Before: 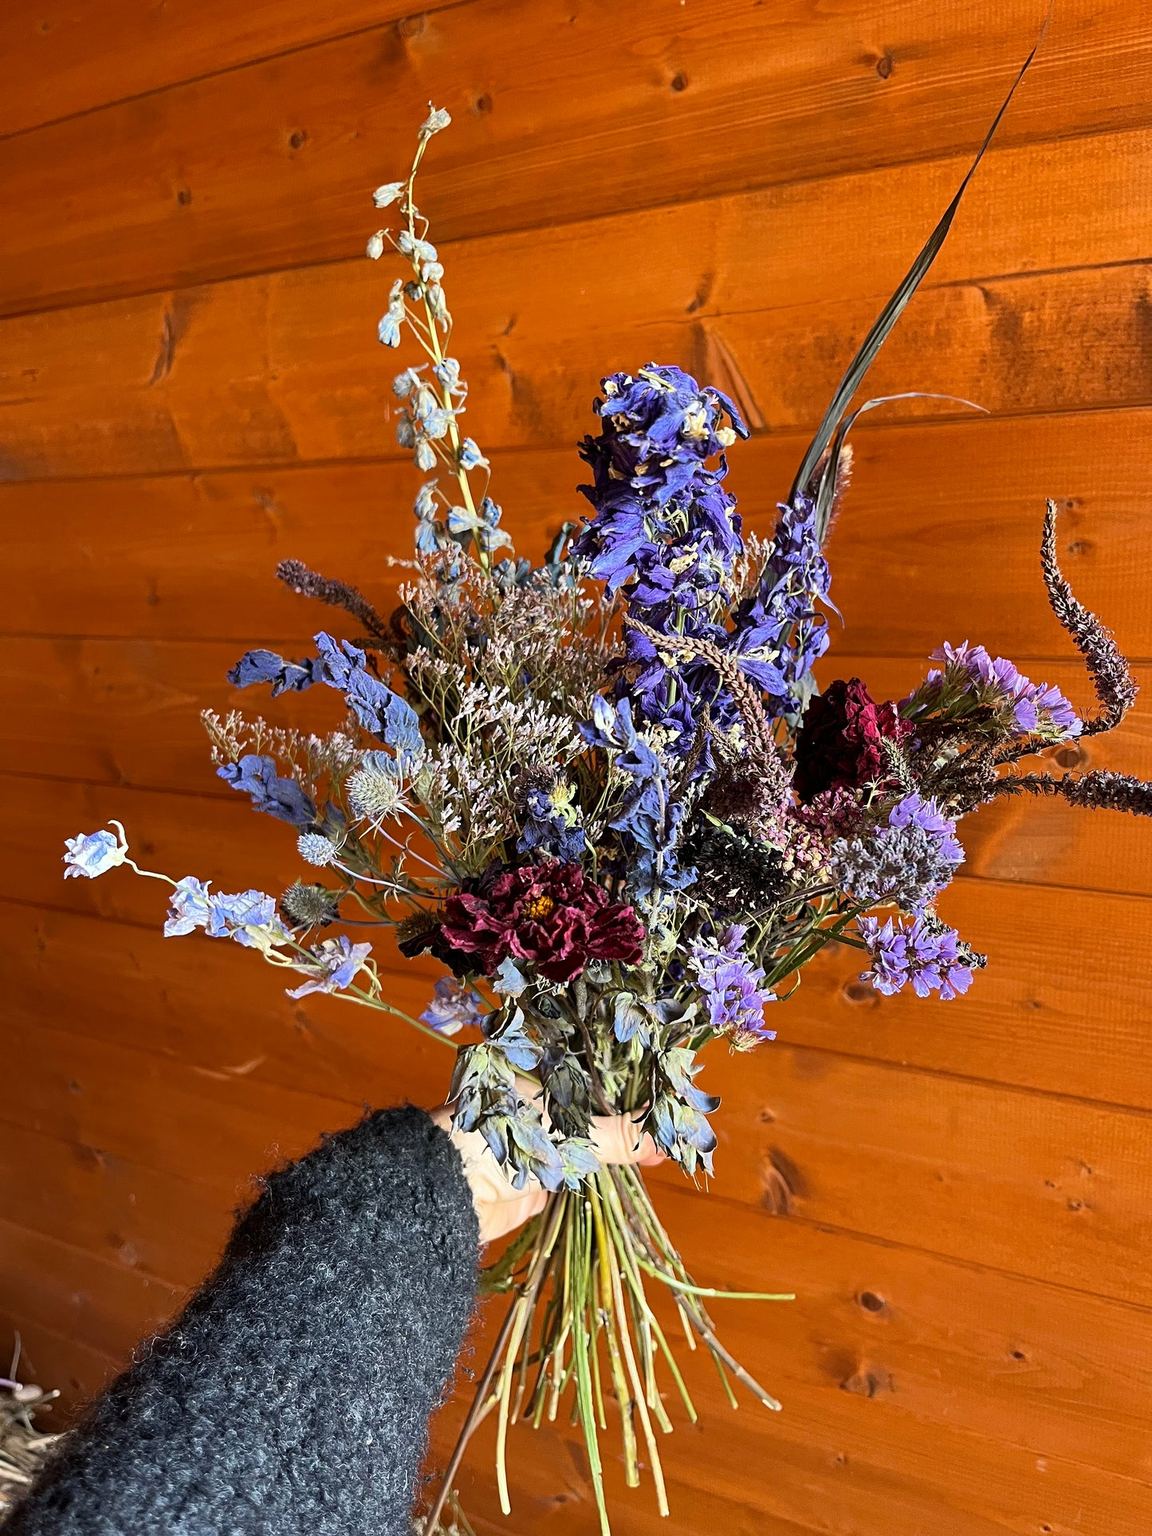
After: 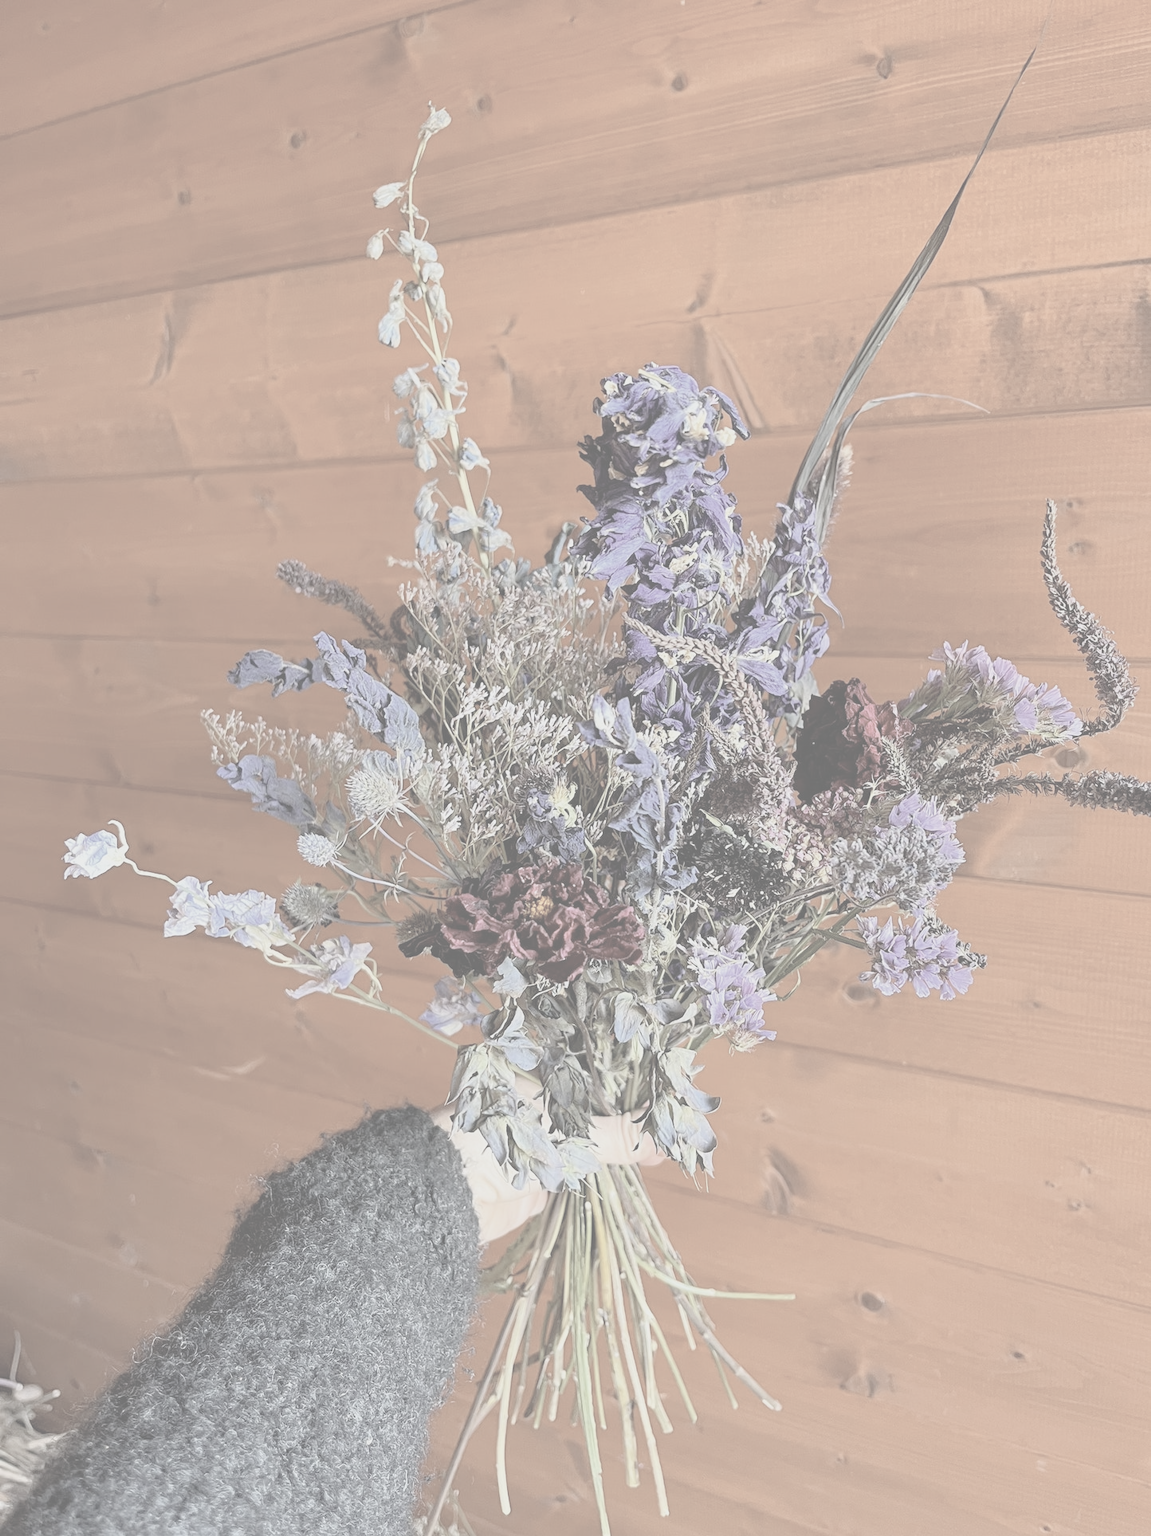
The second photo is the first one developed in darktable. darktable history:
contrast brightness saturation: contrast -0.322, brightness 0.76, saturation -0.798
